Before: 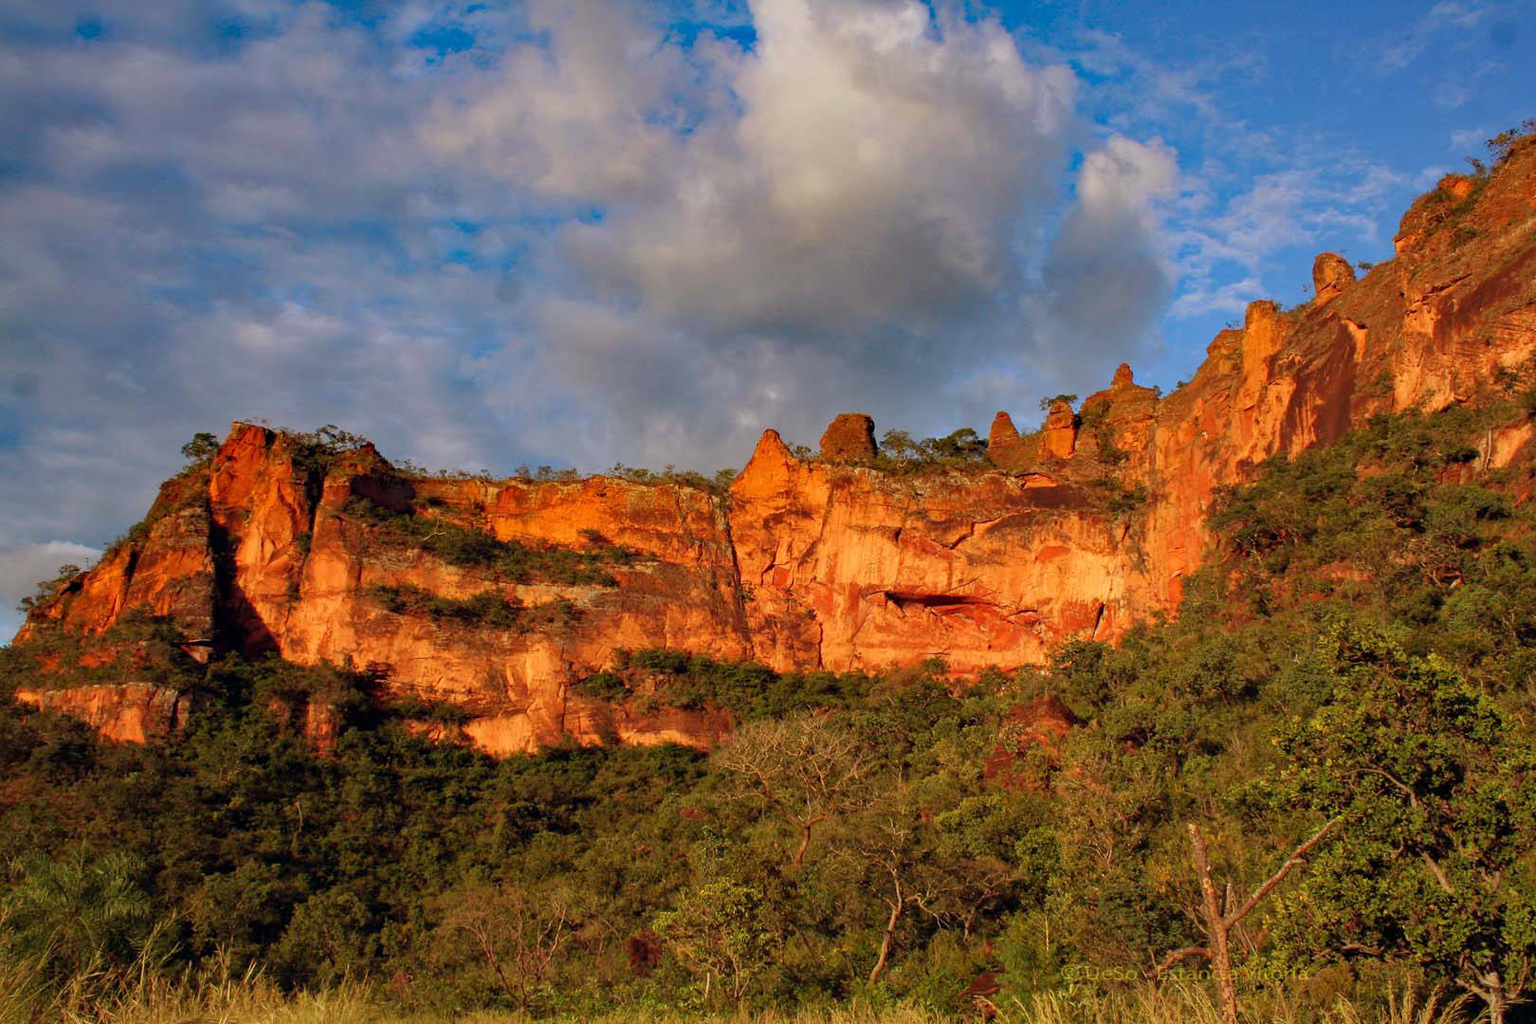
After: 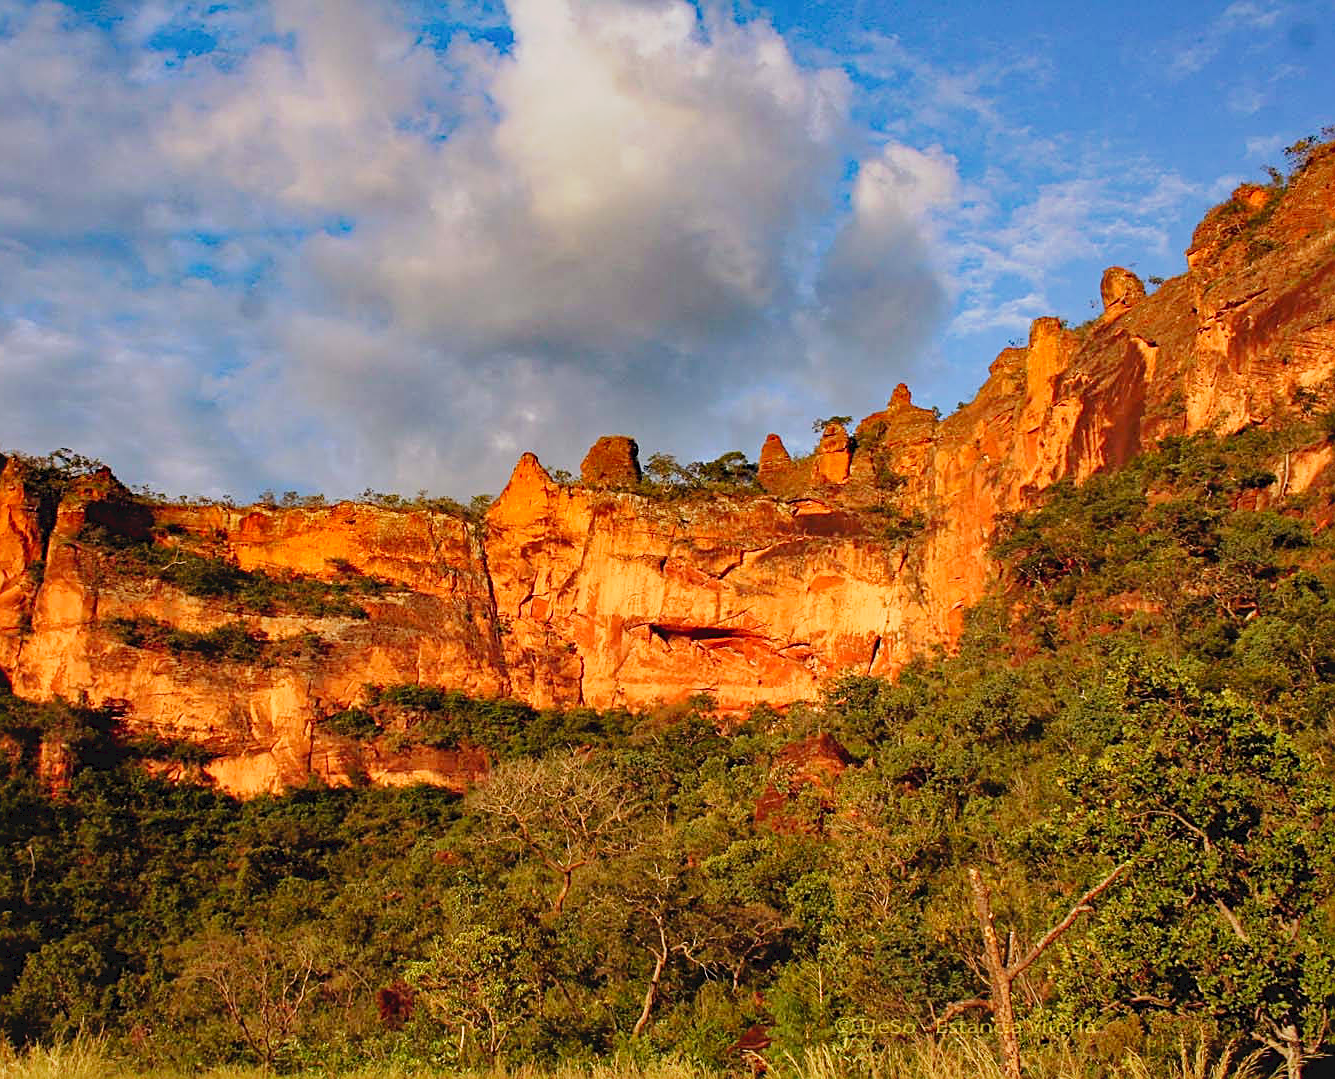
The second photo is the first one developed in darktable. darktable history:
crop: left 17.582%, bottom 0.031%
sharpen: on, module defaults
tone curve: curves: ch0 [(0, 0) (0.003, 0.059) (0.011, 0.059) (0.025, 0.057) (0.044, 0.055) (0.069, 0.057) (0.1, 0.083) (0.136, 0.128) (0.177, 0.185) (0.224, 0.242) (0.277, 0.308) (0.335, 0.383) (0.399, 0.468) (0.468, 0.547) (0.543, 0.632) (0.623, 0.71) (0.709, 0.801) (0.801, 0.859) (0.898, 0.922) (1, 1)], preserve colors none
